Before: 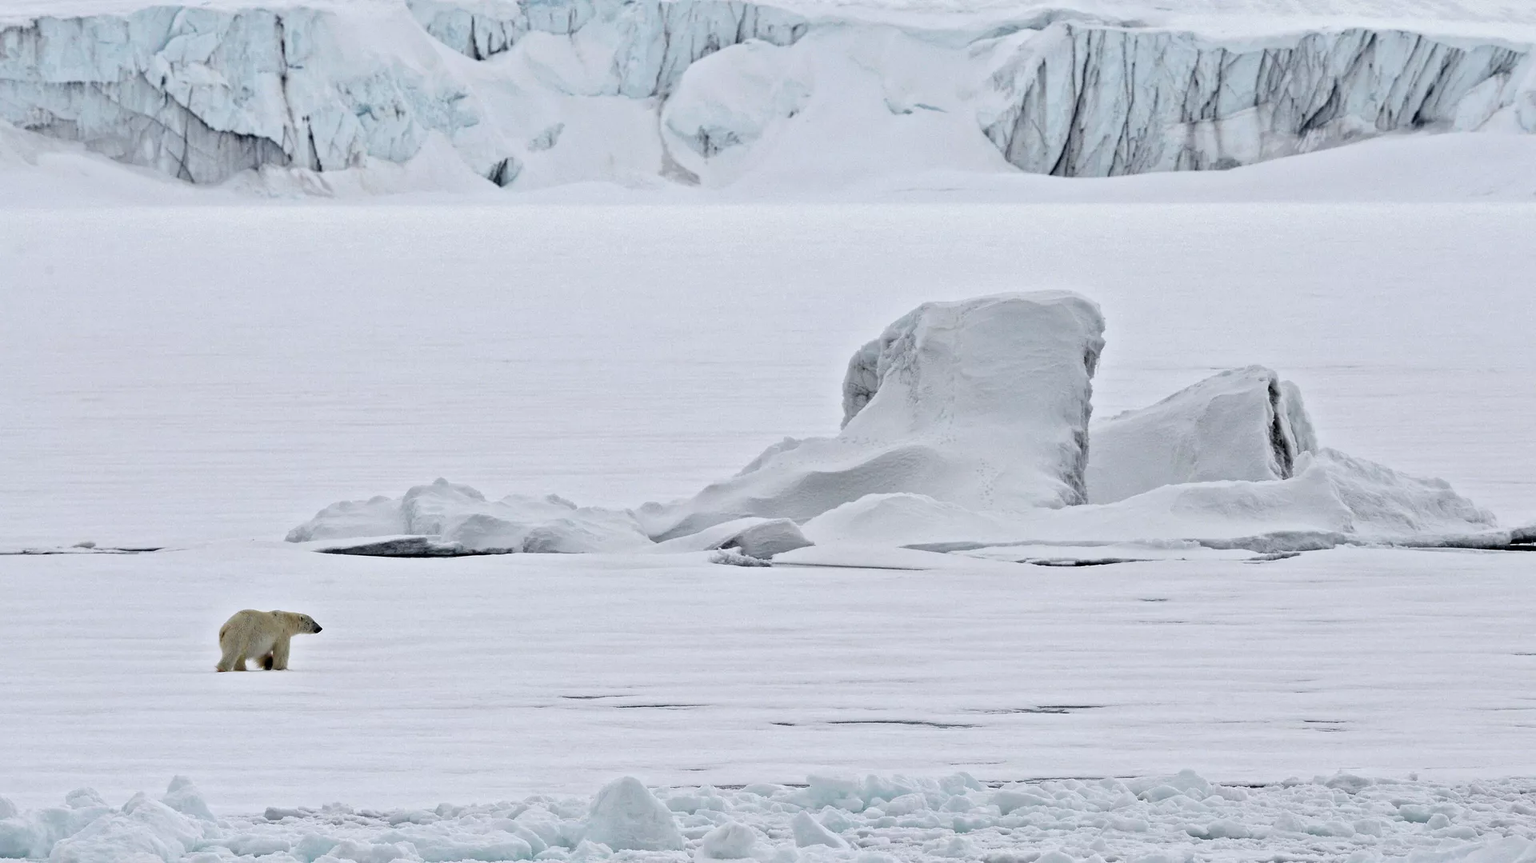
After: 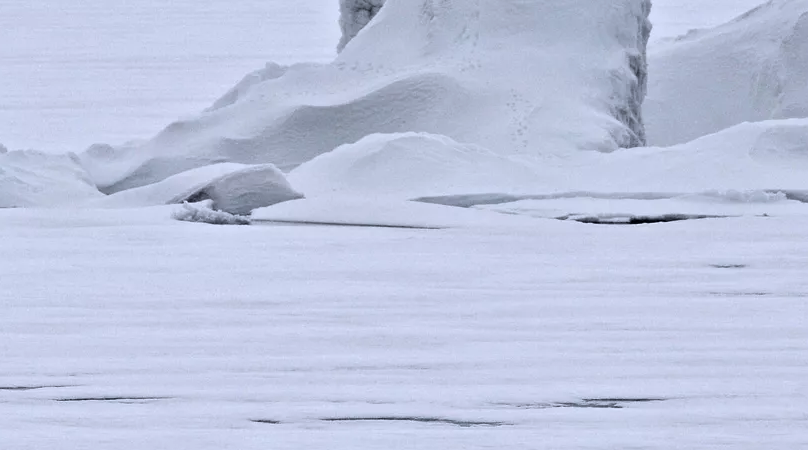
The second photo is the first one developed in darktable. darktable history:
crop: left 37.201%, top 44.887%, right 20.676%, bottom 13.354%
color calibration: illuminant as shot in camera, x 0.358, y 0.373, temperature 4628.91 K
